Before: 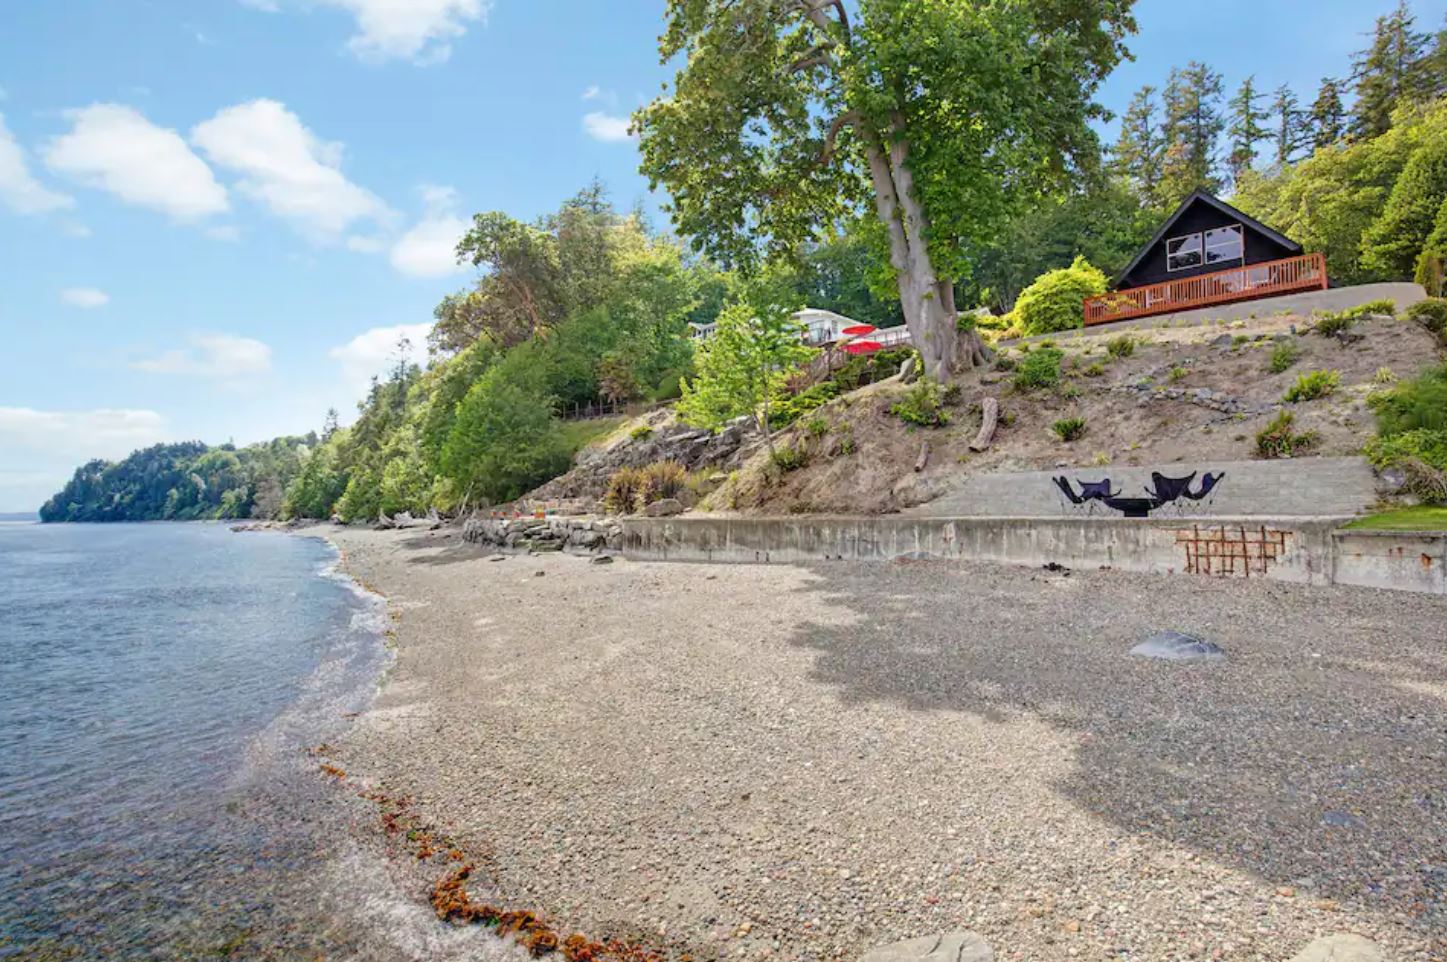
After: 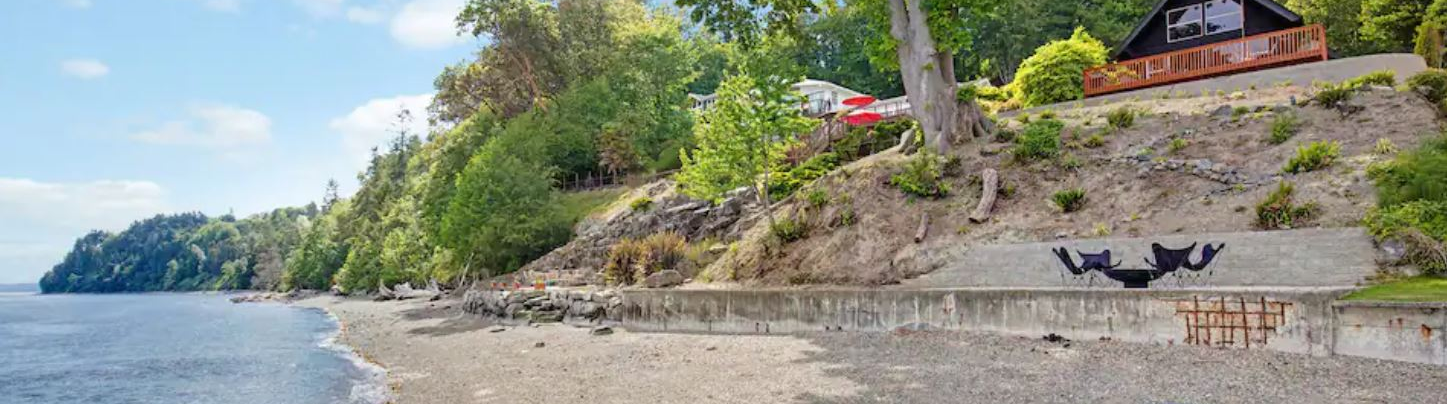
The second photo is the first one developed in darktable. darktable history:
crop and rotate: top 23.806%, bottom 34.196%
